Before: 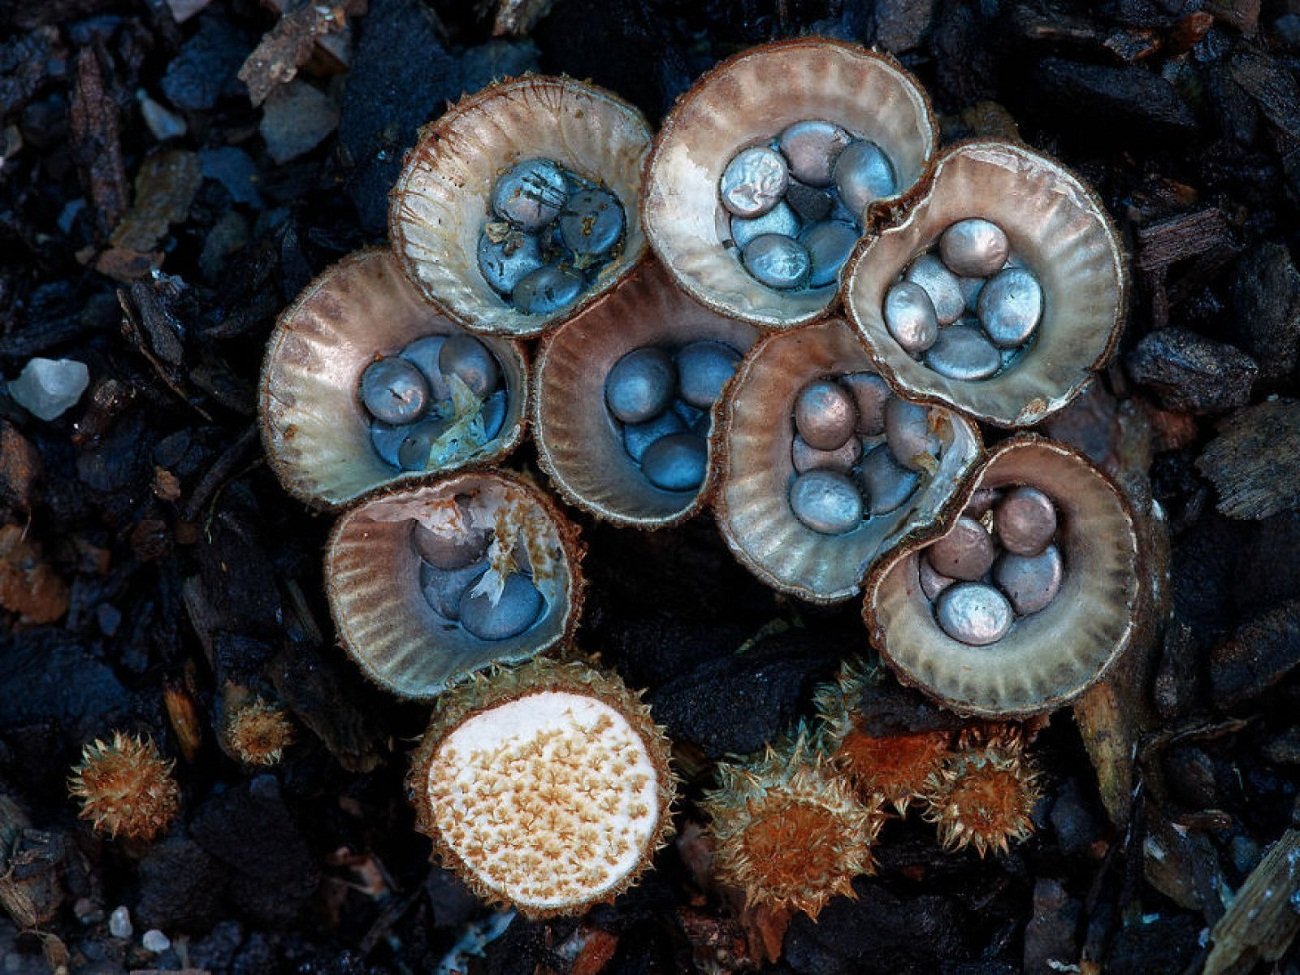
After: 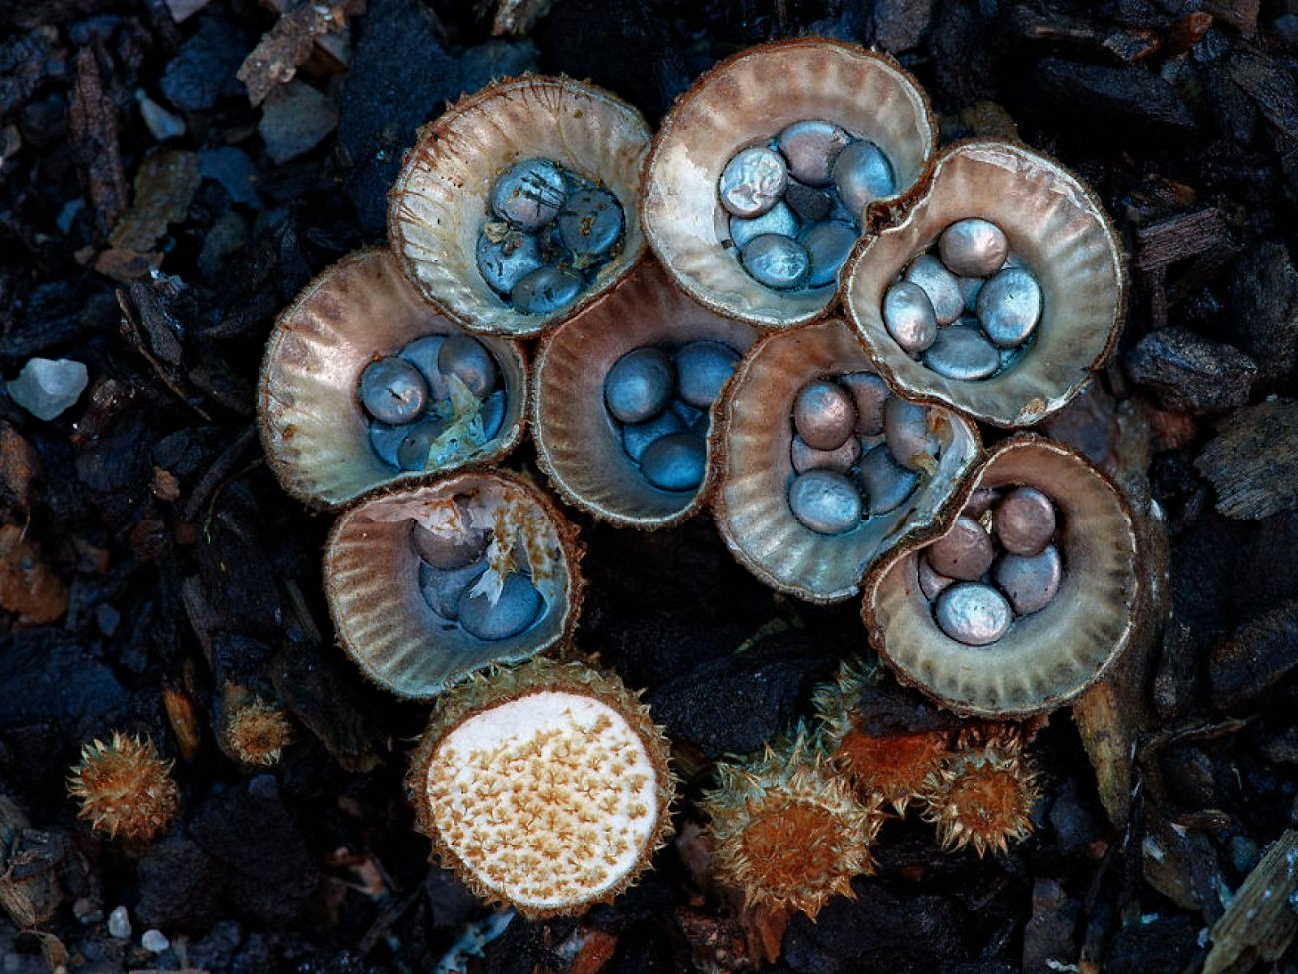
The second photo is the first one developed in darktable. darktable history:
crop and rotate: left 0.126%
haze removal: adaptive false
